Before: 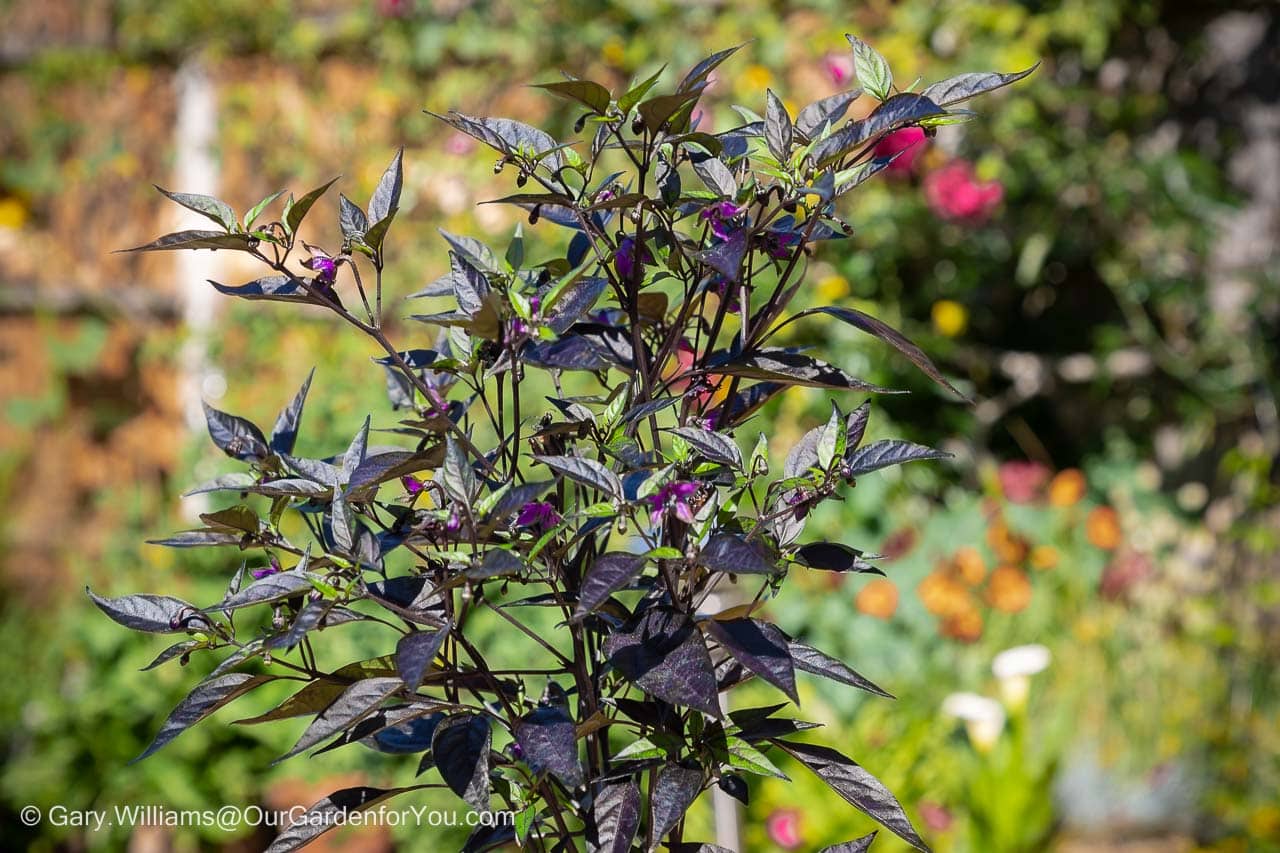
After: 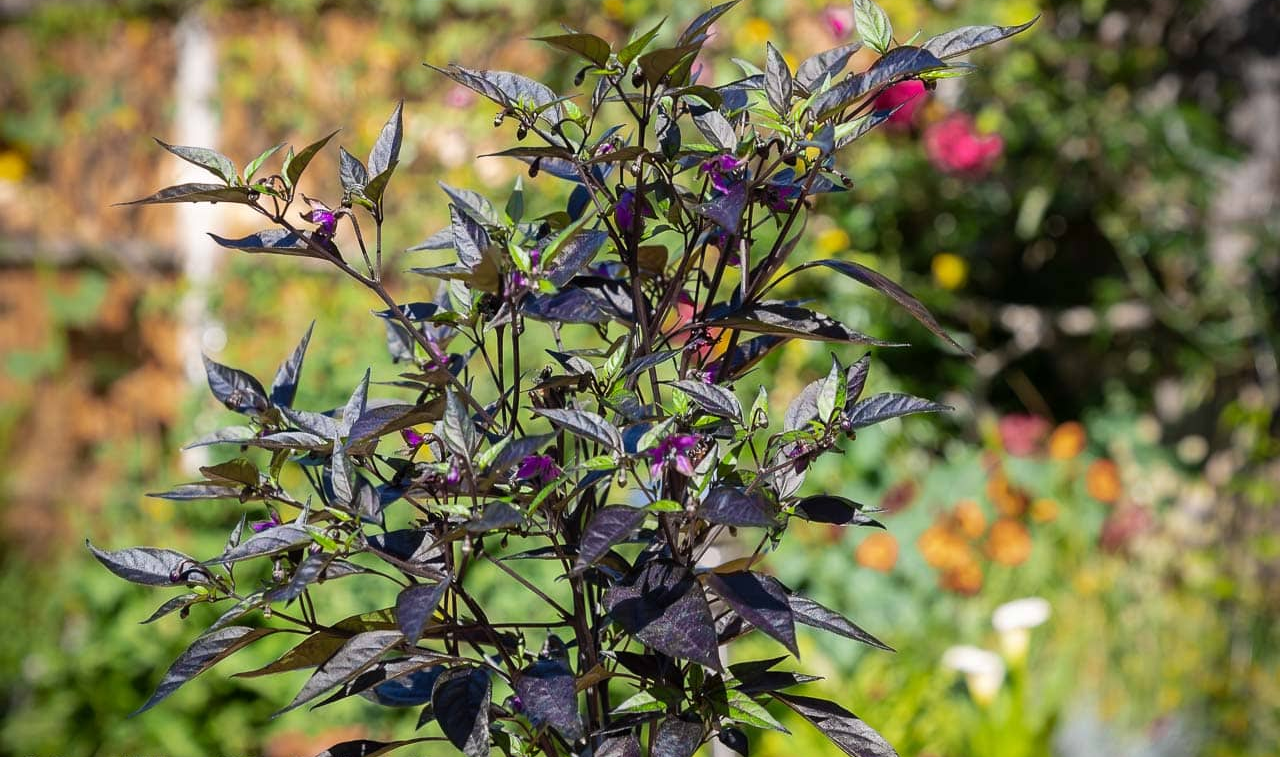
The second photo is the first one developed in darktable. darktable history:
crop and rotate: top 5.609%, bottom 5.609%
rotate and perspective: crop left 0, crop top 0
